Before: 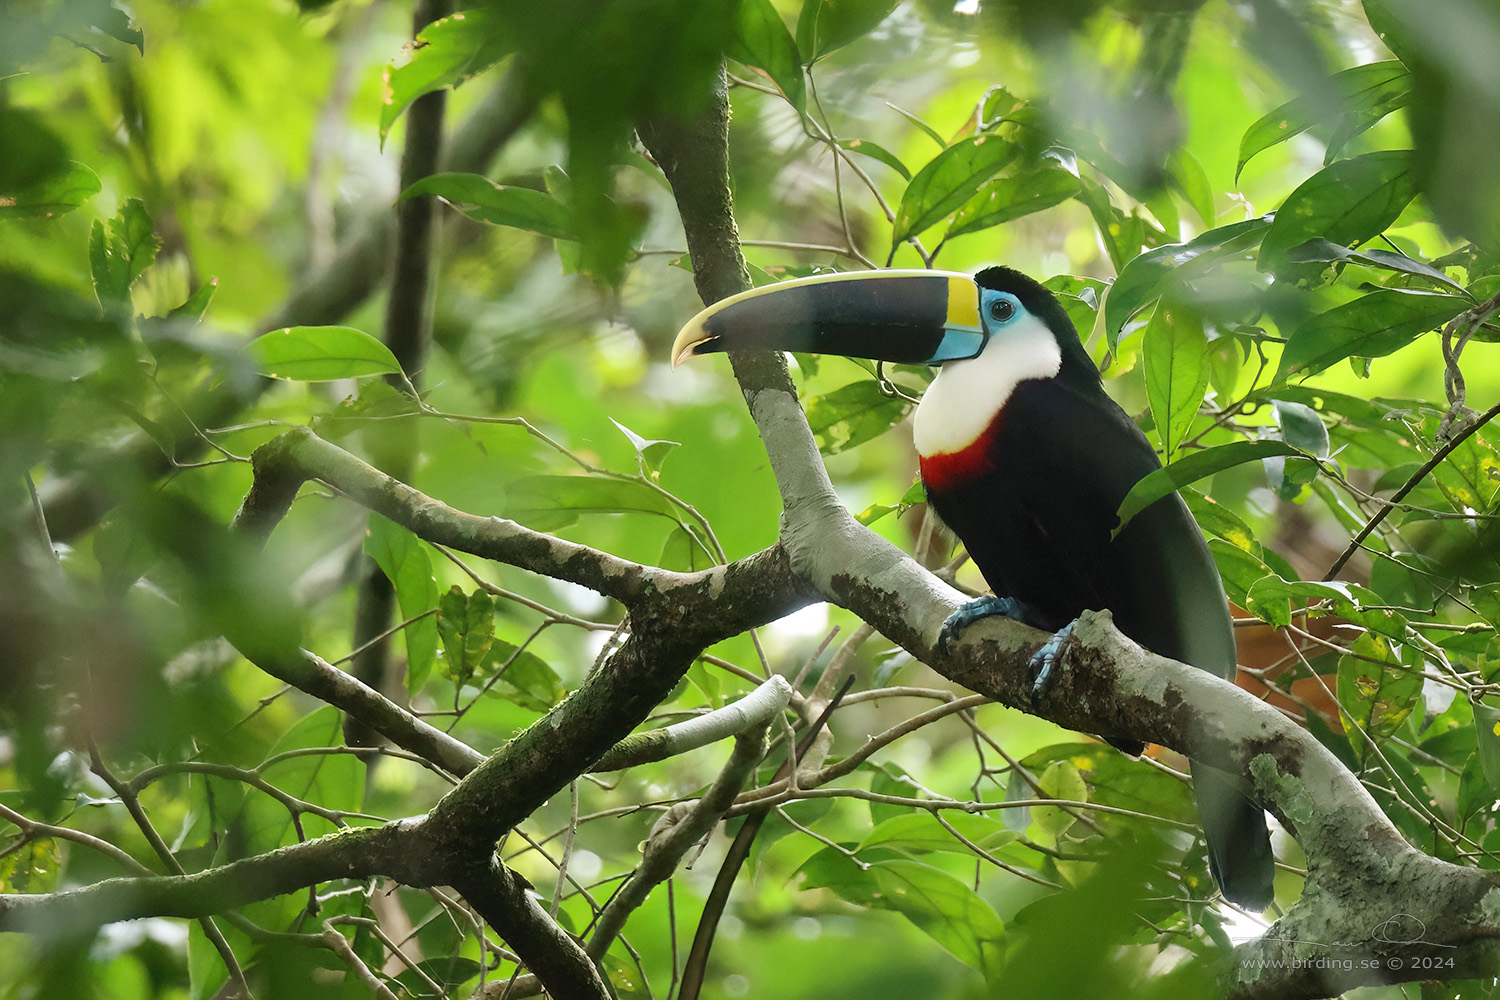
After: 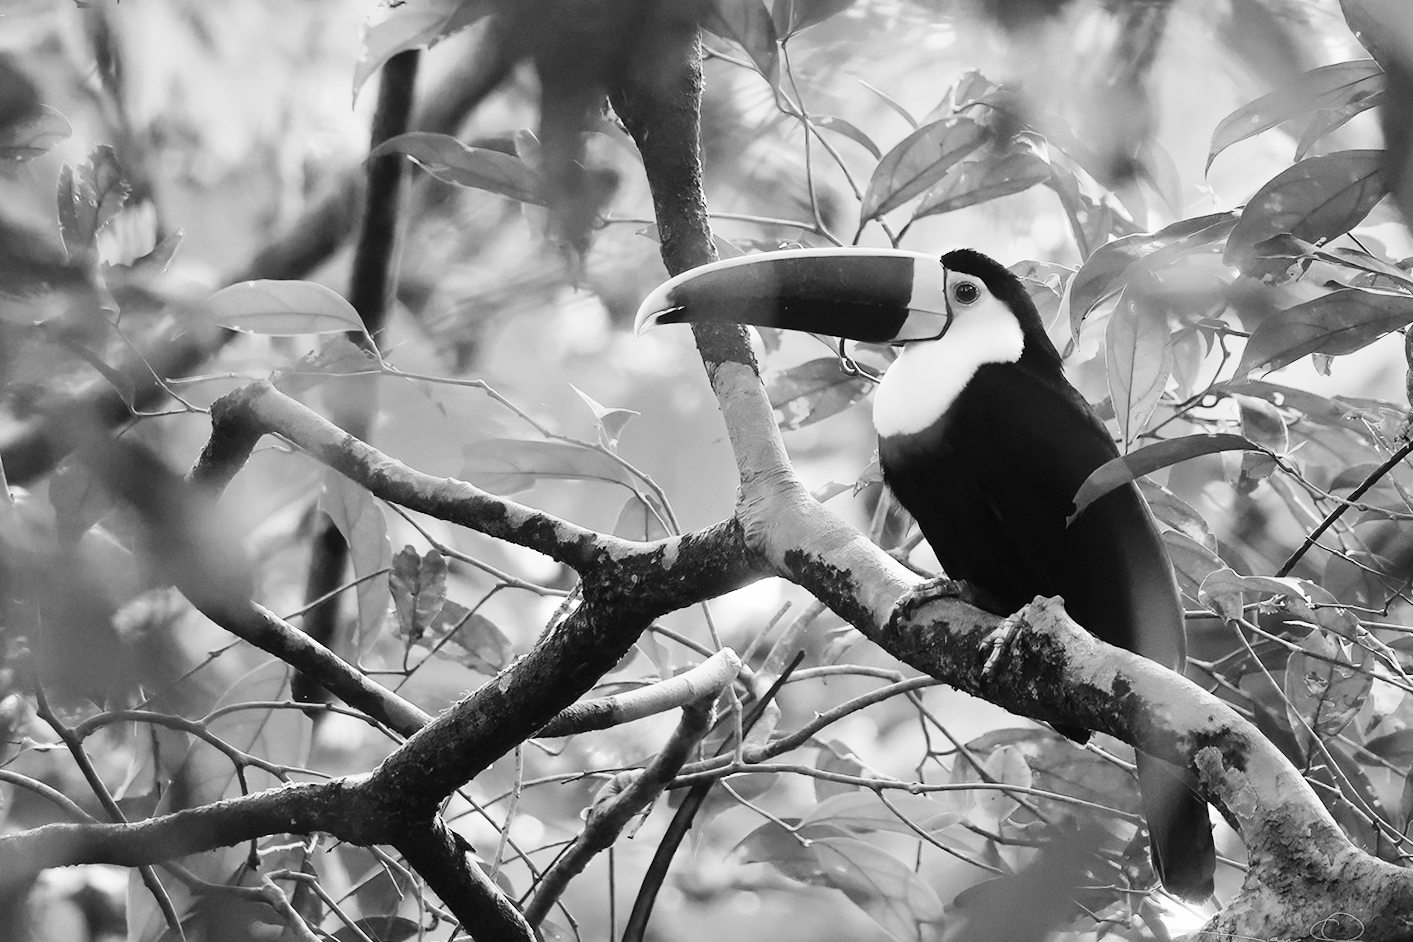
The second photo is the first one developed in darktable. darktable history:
base curve: curves: ch0 [(0, 0) (0.032, 0.025) (0.121, 0.166) (0.206, 0.329) (0.605, 0.79) (1, 1)], preserve colors none
monochrome: on, module defaults
crop and rotate: angle -2.38°
